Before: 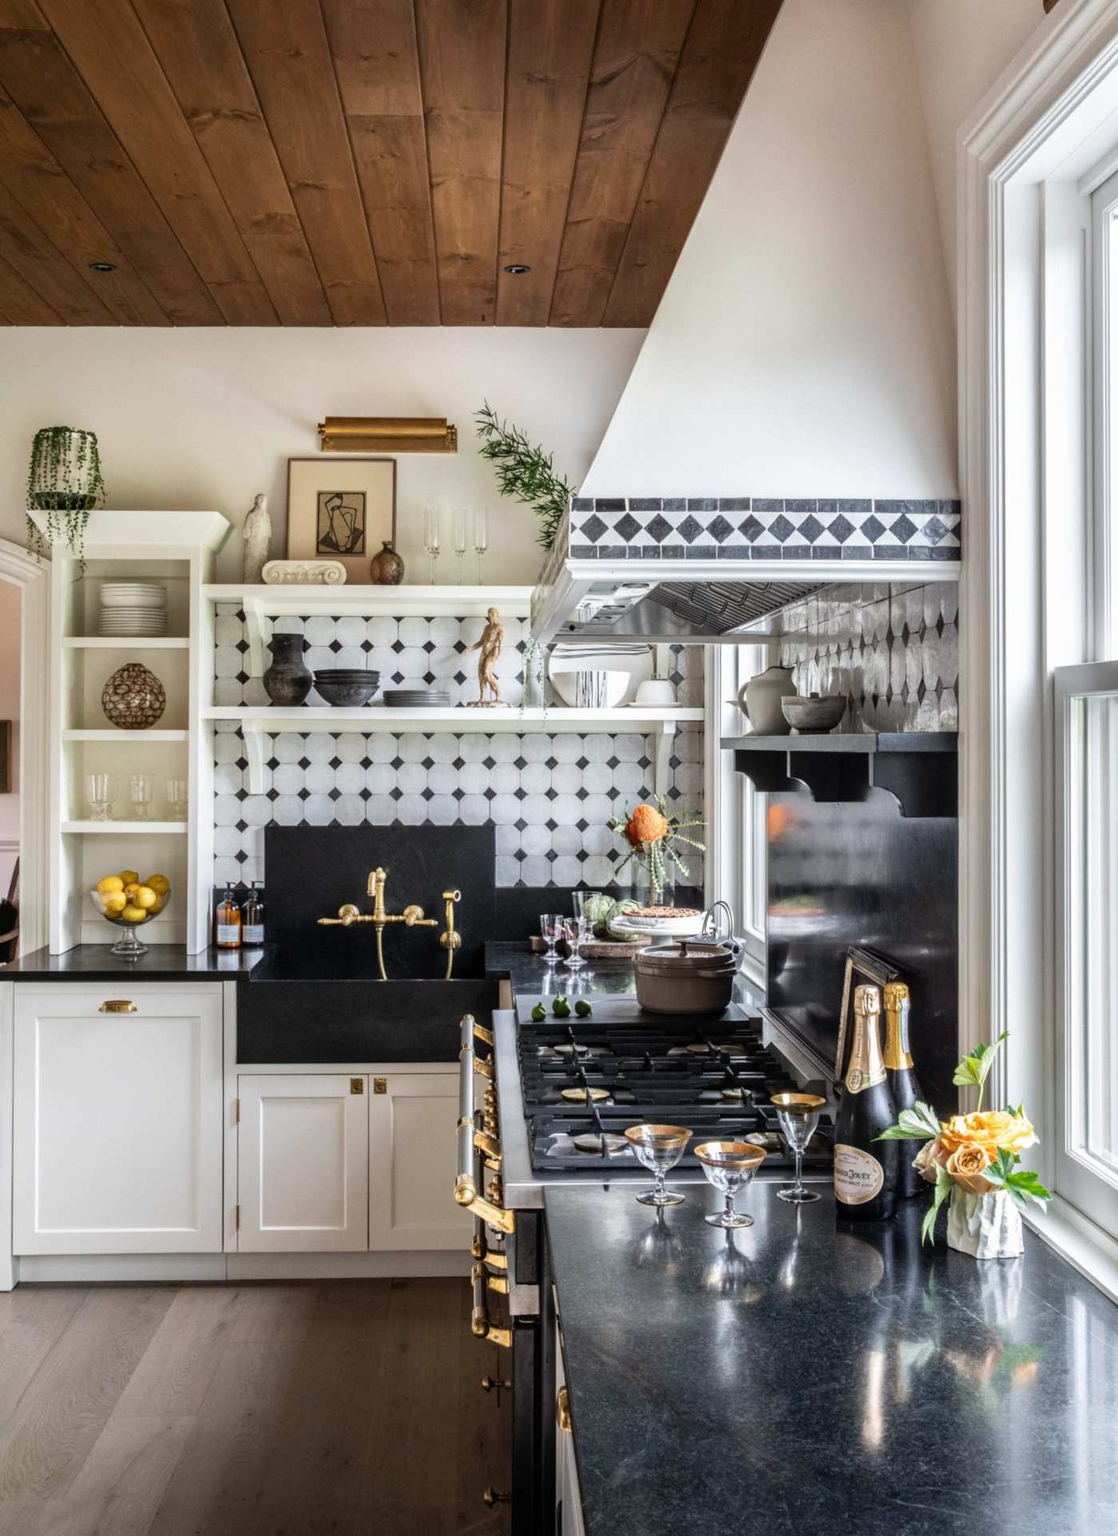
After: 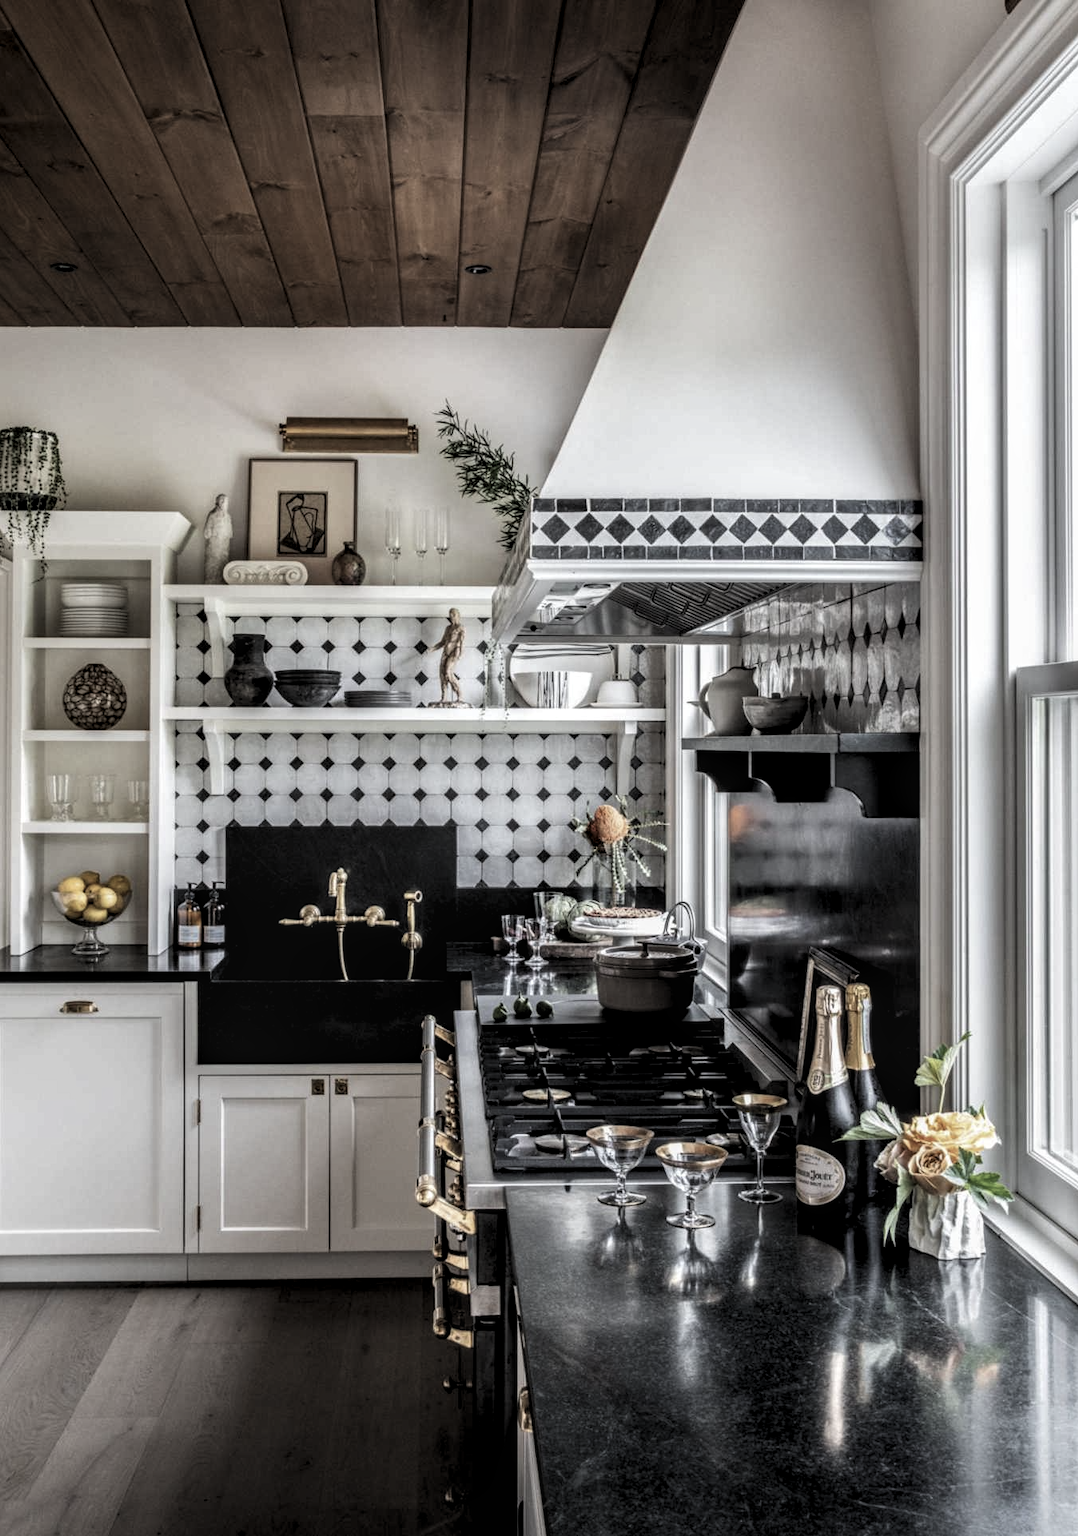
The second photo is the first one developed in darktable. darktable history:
levels: levels [0.116, 0.574, 1]
color zones: curves: ch1 [(0, 0.292) (0.001, 0.292) (0.2, 0.264) (0.4, 0.248) (0.6, 0.248) (0.8, 0.264) (0.999, 0.292) (1, 0.292)]
local contrast: on, module defaults
crop and rotate: left 3.53%
